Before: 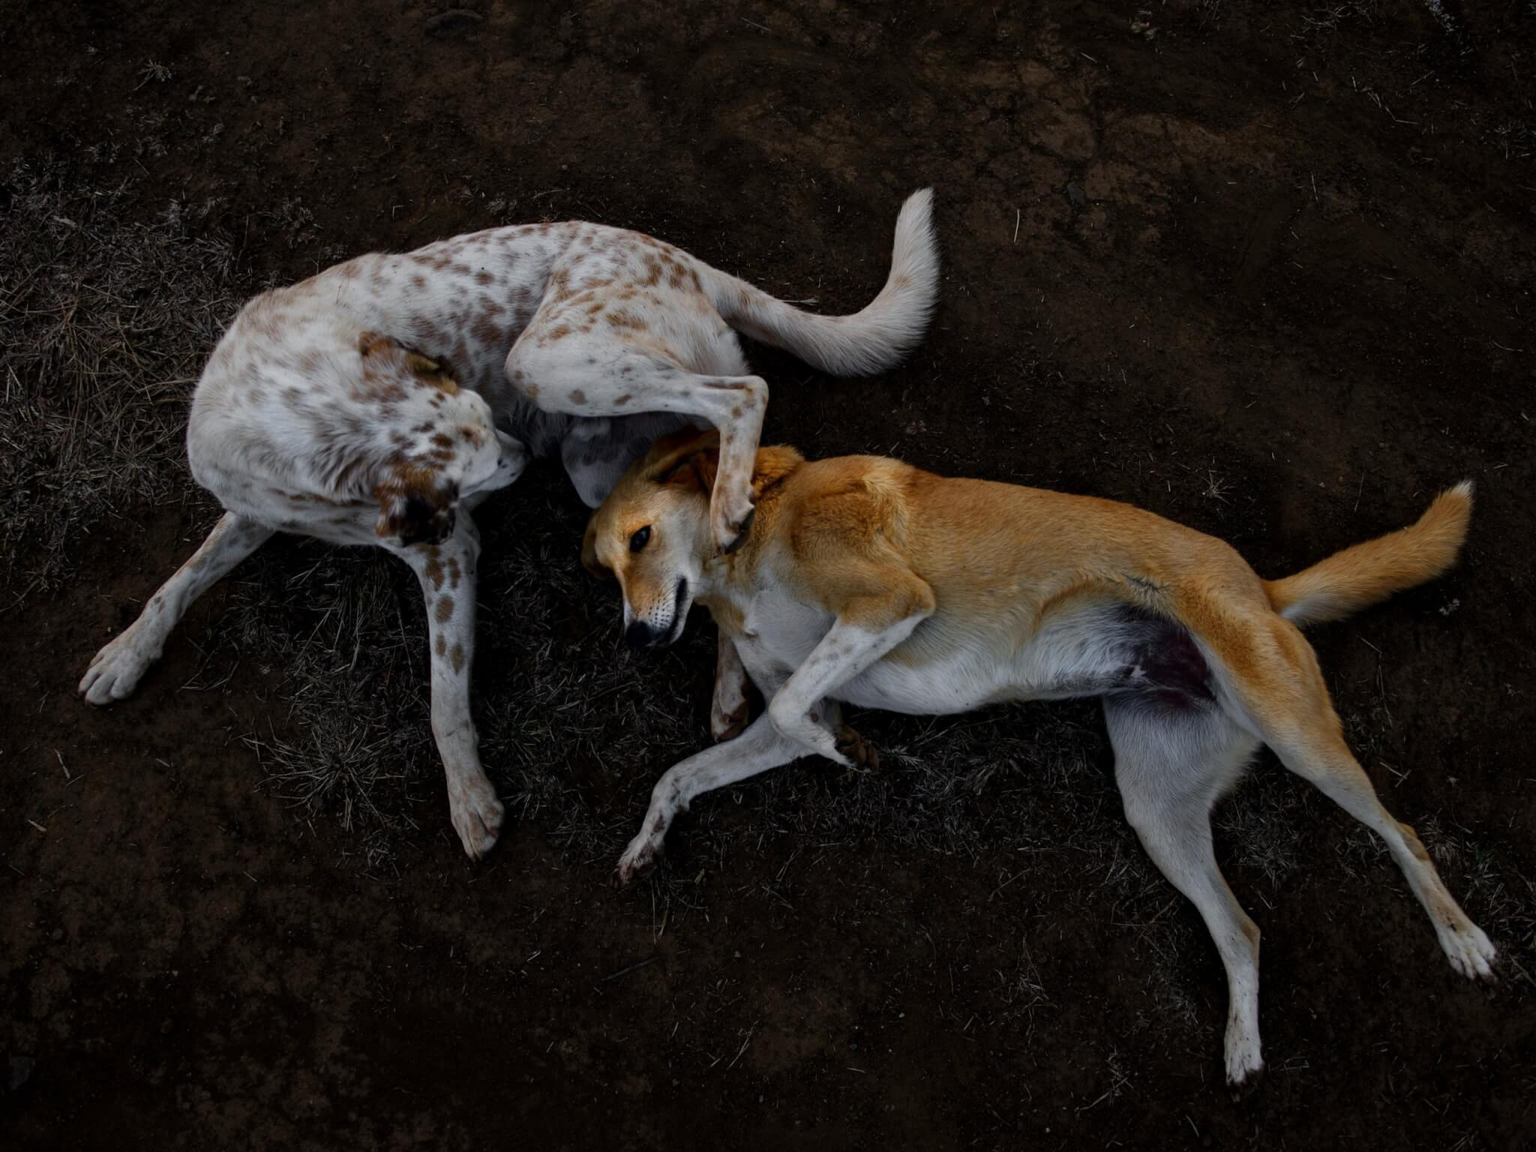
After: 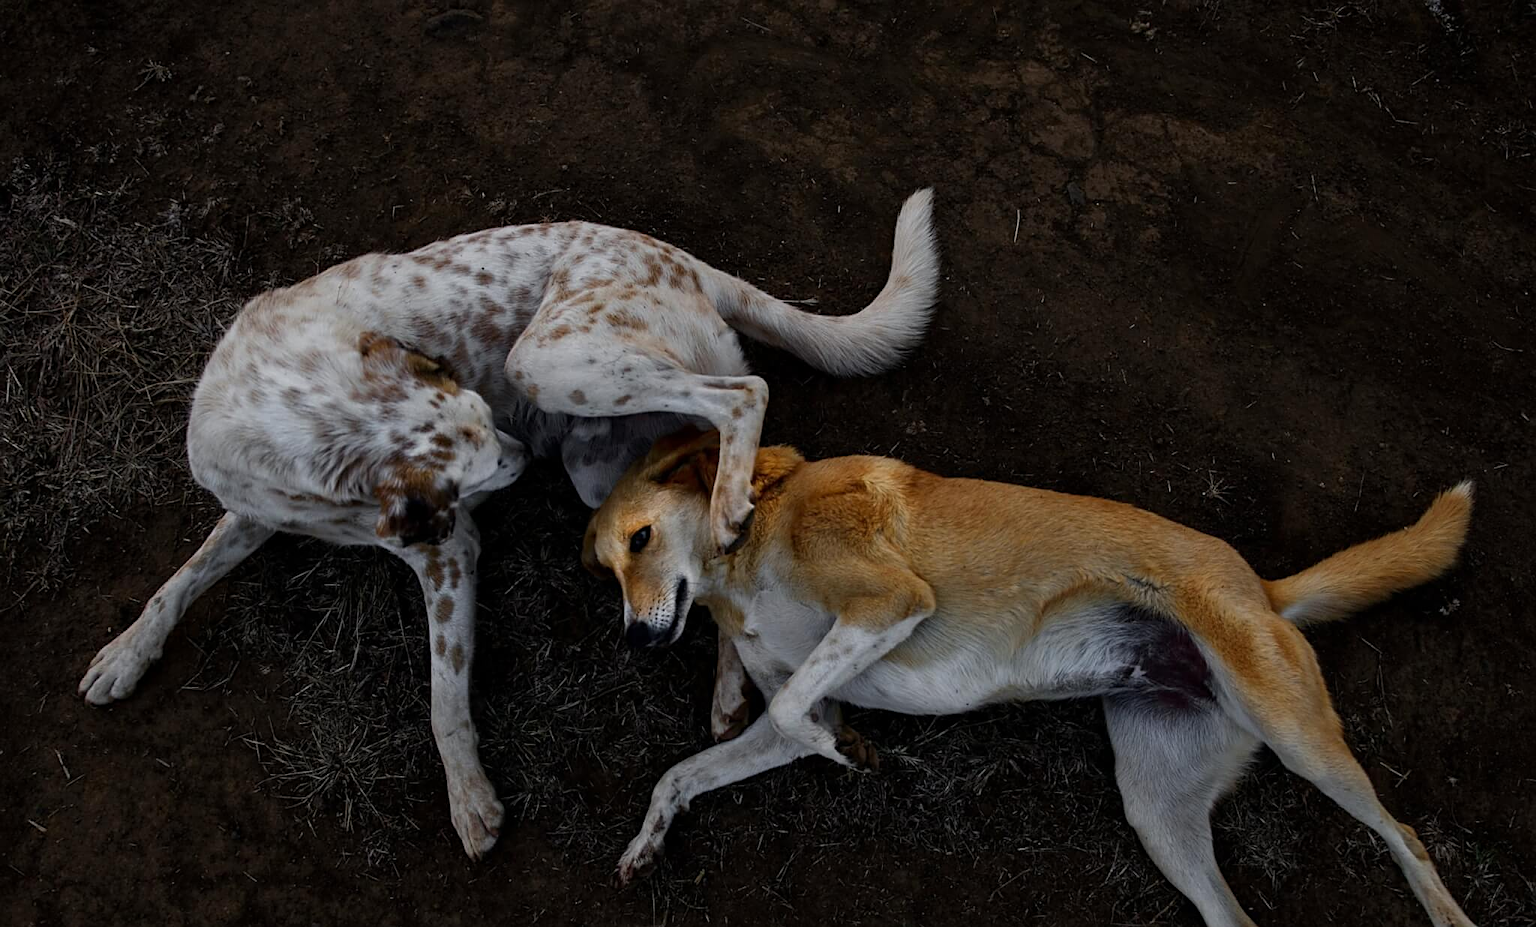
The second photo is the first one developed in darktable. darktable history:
sharpen: on, module defaults
crop: bottom 19.525%
